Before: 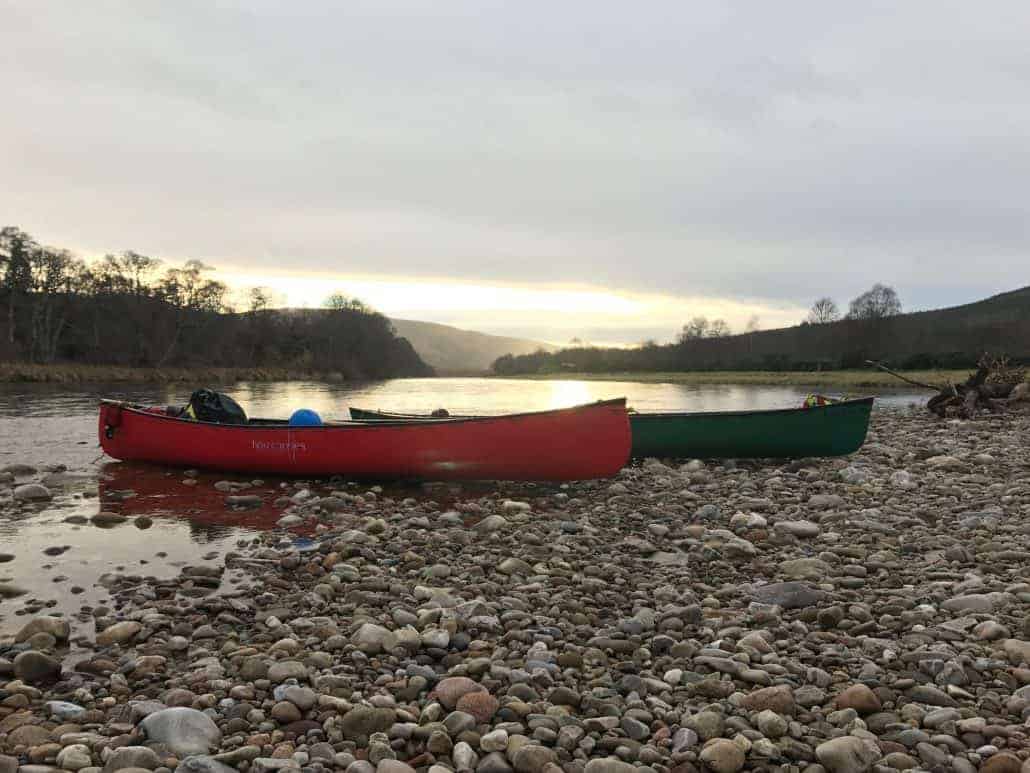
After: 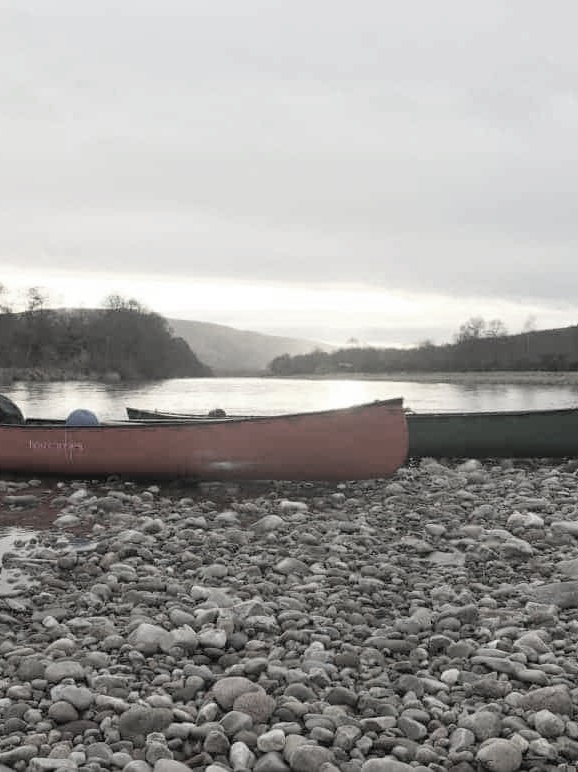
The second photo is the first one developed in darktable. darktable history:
color zones: curves: ch0 [(0, 0.6) (0.129, 0.508) (0.193, 0.483) (0.429, 0.5) (0.571, 0.5) (0.714, 0.5) (0.857, 0.5) (1, 0.6)]; ch1 [(0, 0.481) (0.112, 0.245) (0.213, 0.223) (0.429, 0.233) (0.571, 0.231) (0.683, 0.242) (0.857, 0.296) (1, 0.481)]
crop: left 21.732%, right 22.065%, bottom 0.013%
contrast brightness saturation: brightness 0.181, saturation -0.514
